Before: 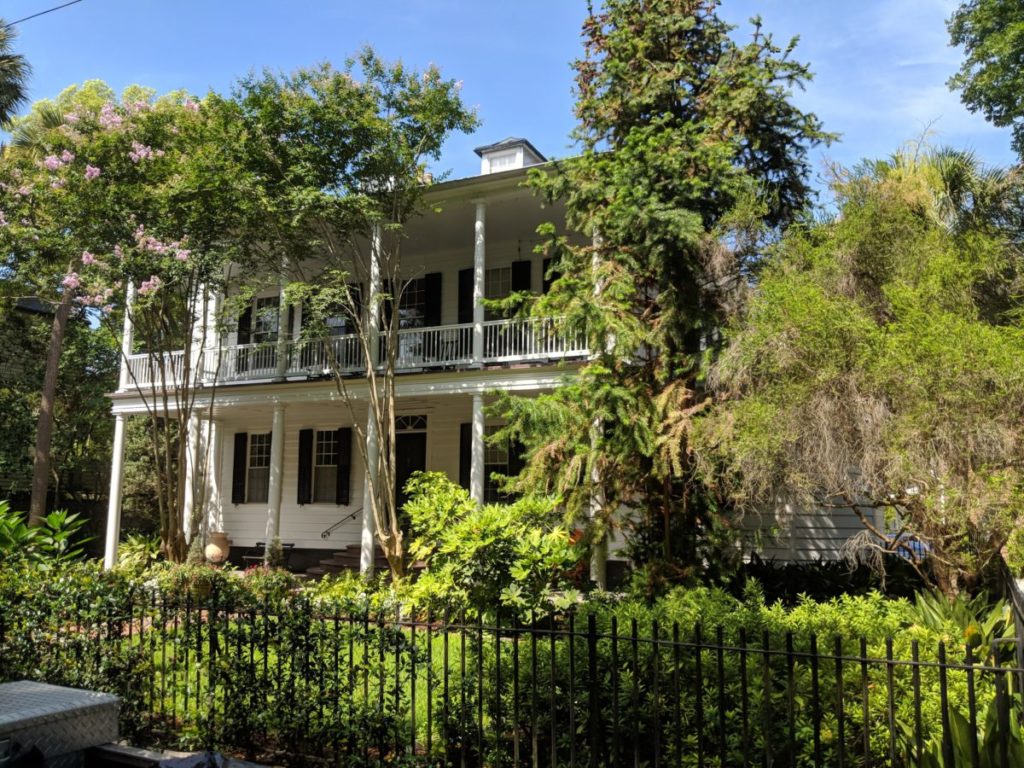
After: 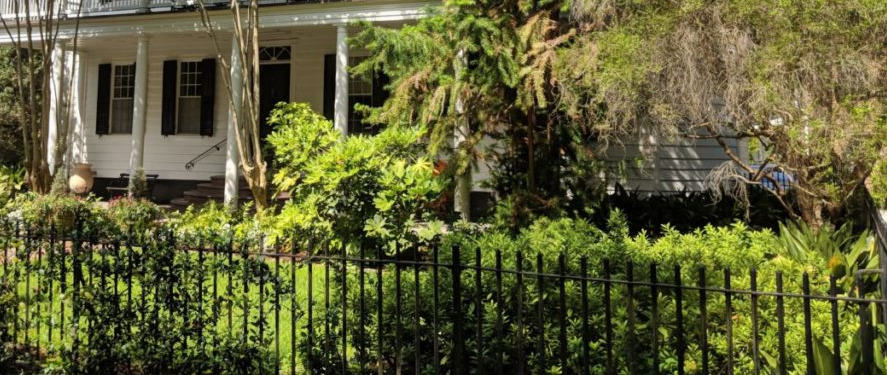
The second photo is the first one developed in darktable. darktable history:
exposure: exposure -0.05 EV
crop and rotate: left 13.306%, top 48.129%, bottom 2.928%
shadows and highlights: low approximation 0.01, soften with gaussian
